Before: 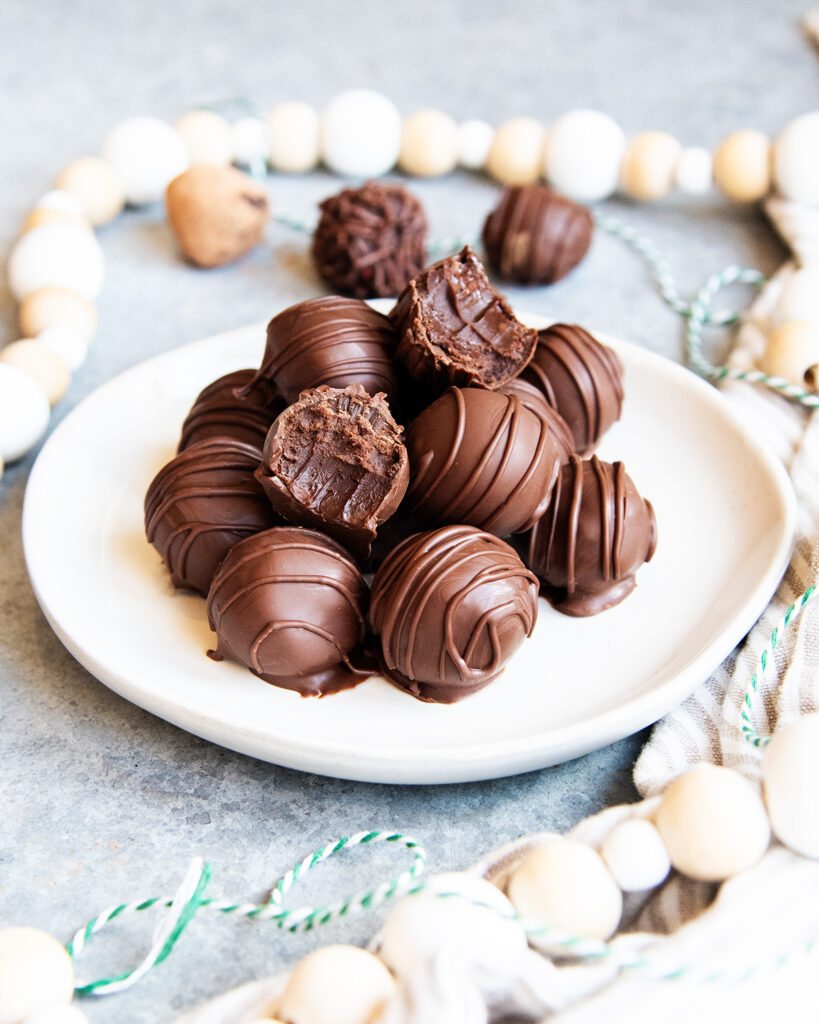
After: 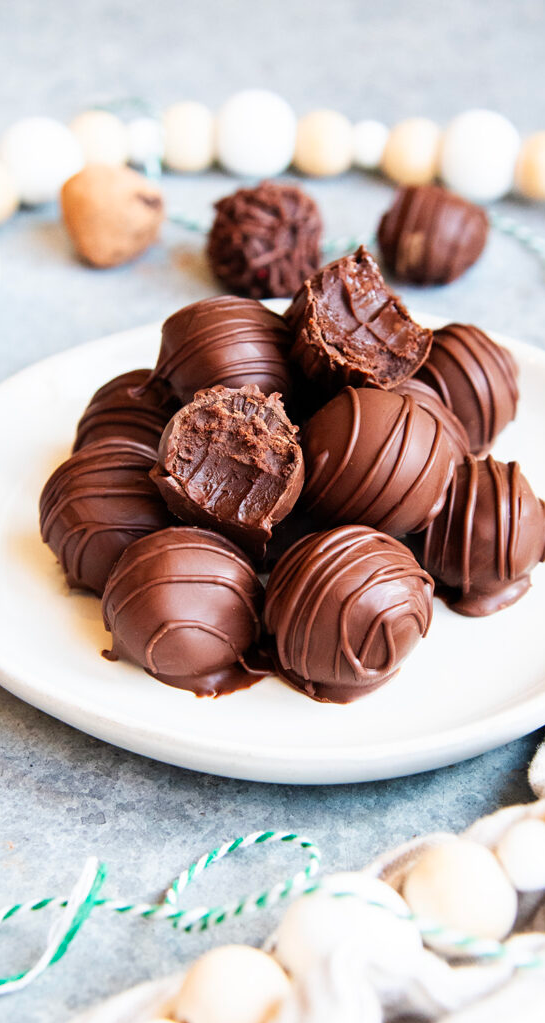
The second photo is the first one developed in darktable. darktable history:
crop and rotate: left 12.861%, right 20.517%
